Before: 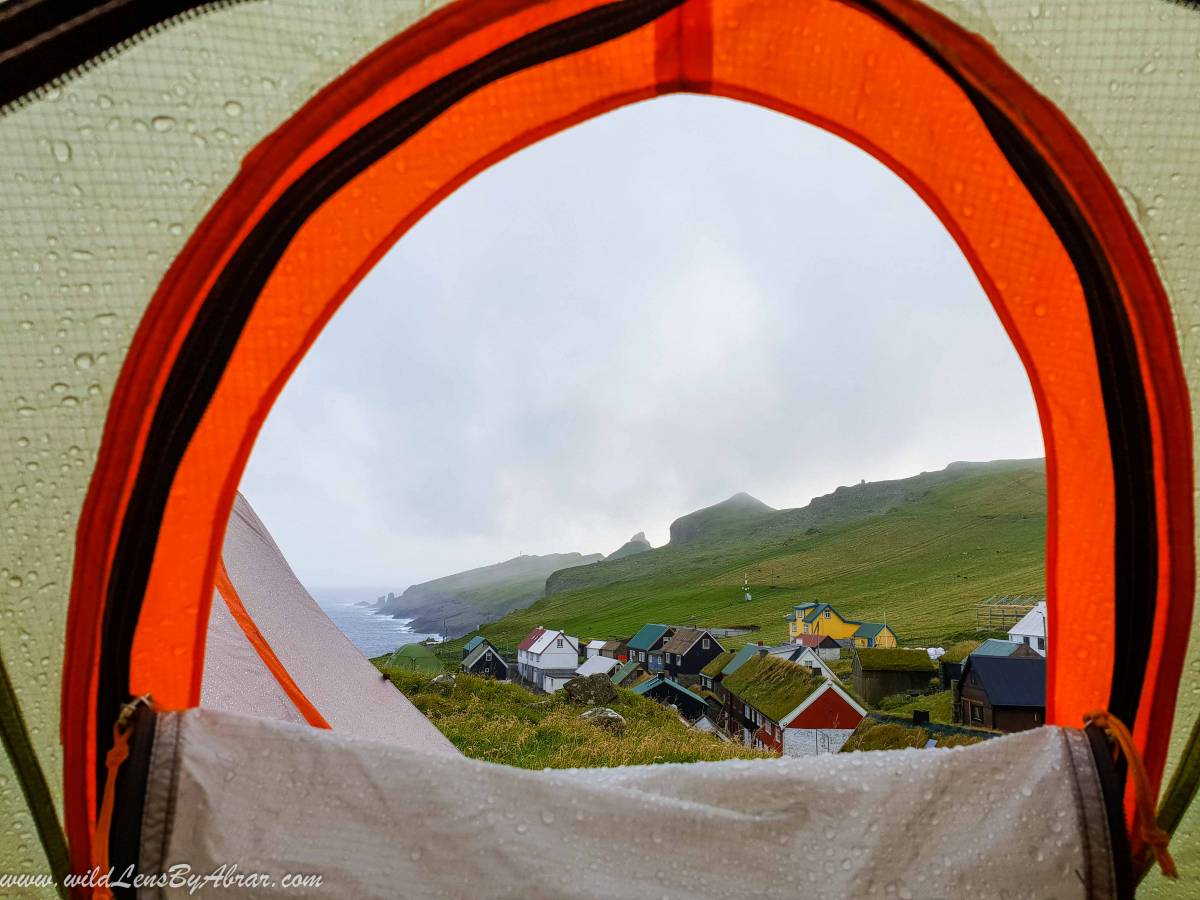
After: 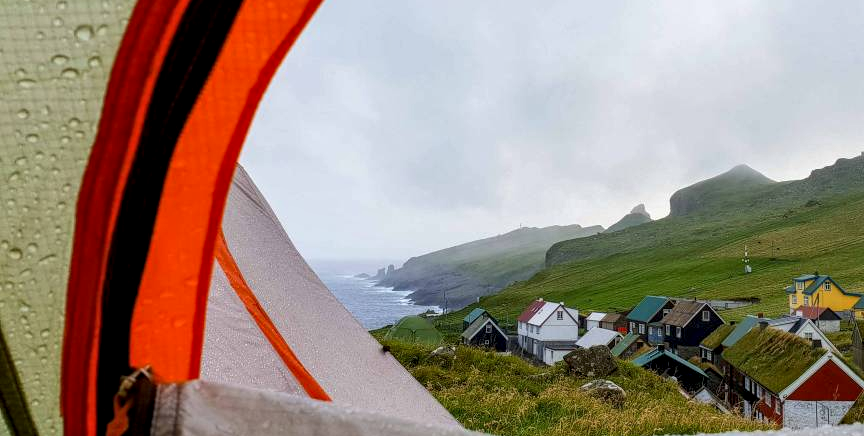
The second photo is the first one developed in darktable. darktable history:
crop: top 36.498%, right 27.964%, bottom 14.995%
local contrast: shadows 94%
white balance: emerald 1
tone equalizer: on, module defaults
